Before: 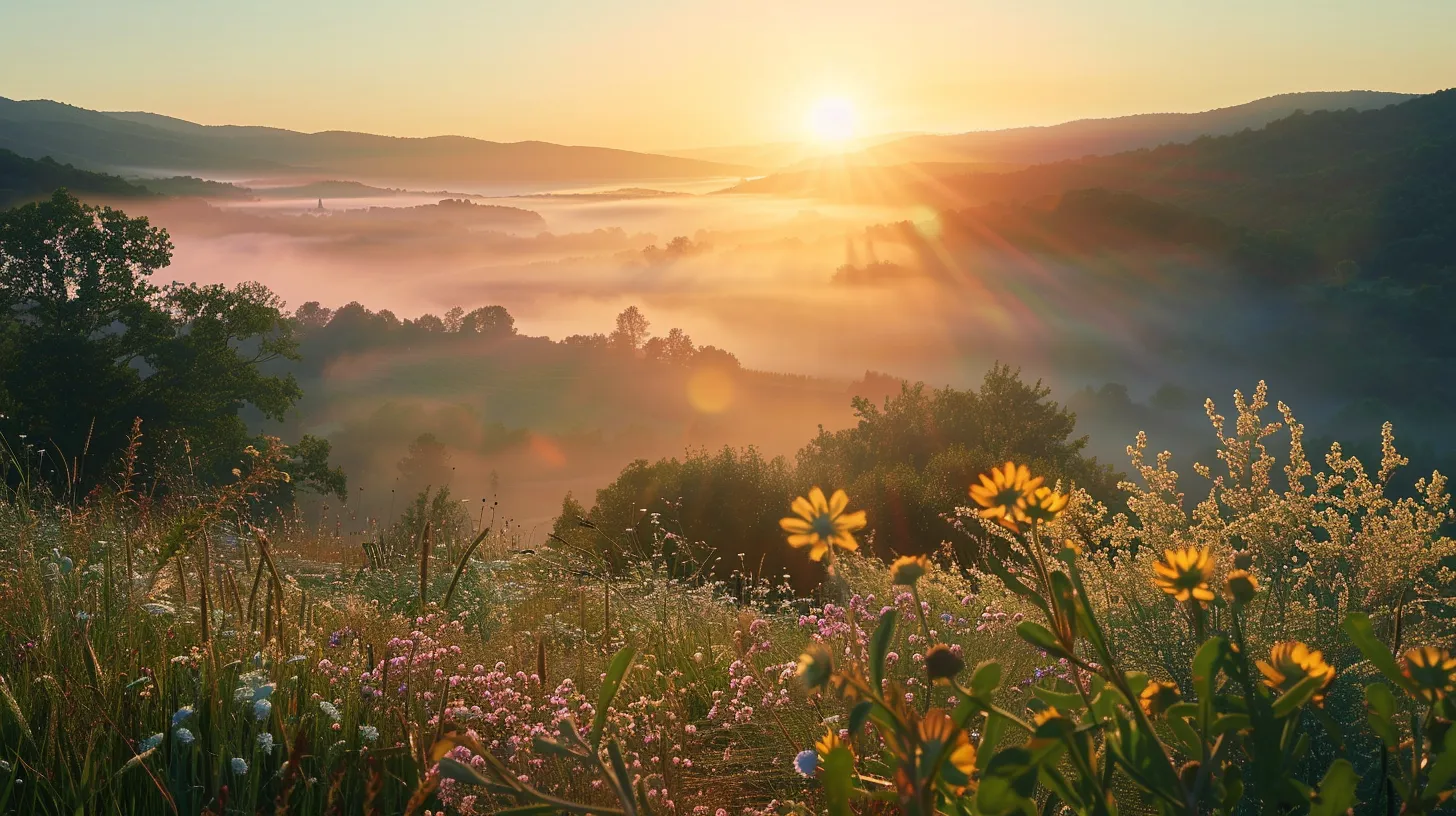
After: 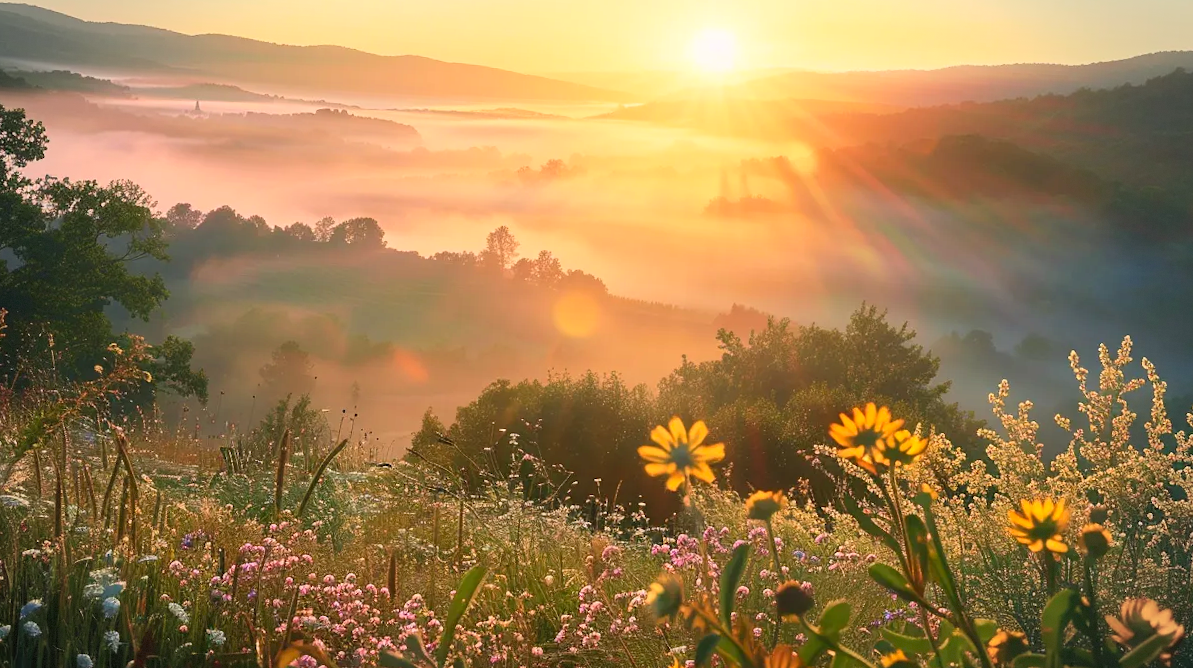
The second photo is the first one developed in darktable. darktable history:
crop and rotate: angle -3.27°, left 5.211%, top 5.211%, right 4.607%, bottom 4.607%
vignetting: fall-off start 91%, fall-off radius 39.39%, brightness -0.182, saturation -0.3, width/height ratio 1.219, shape 1.3, dithering 8-bit output, unbound false
contrast brightness saturation: contrast 0.2, brightness 0.16, saturation 0.22
